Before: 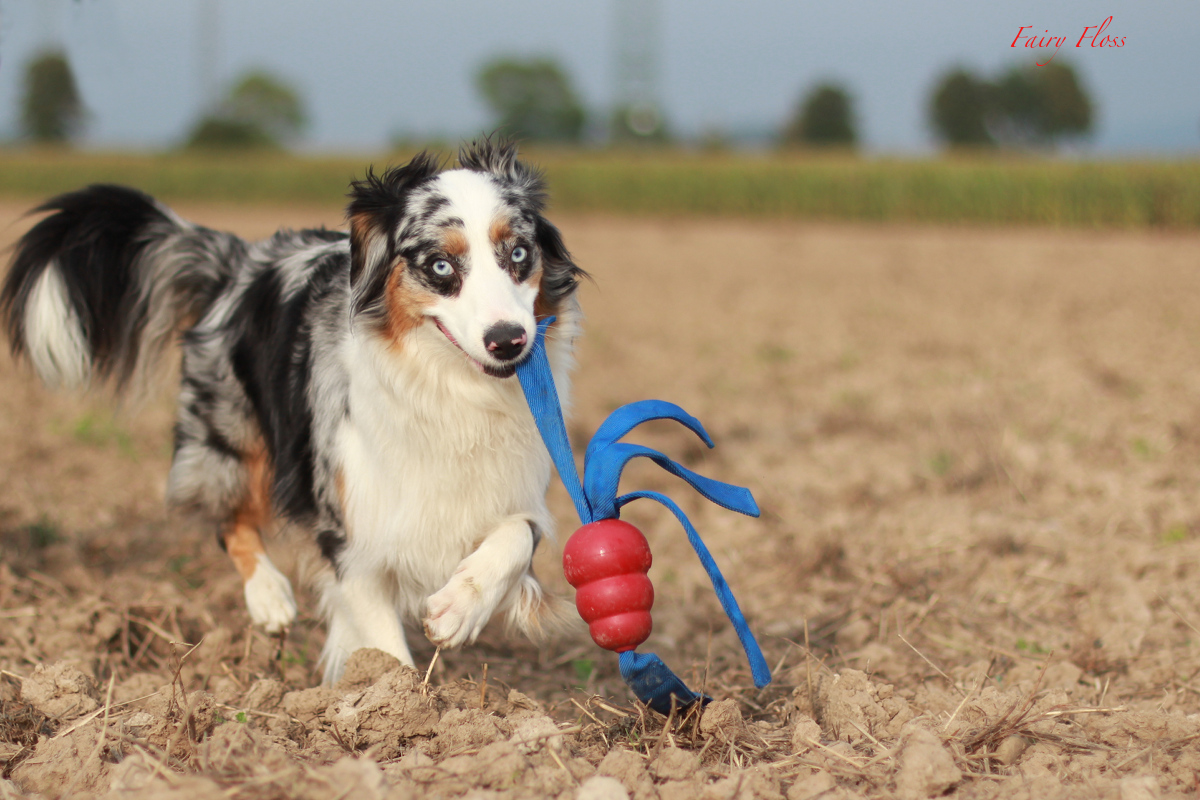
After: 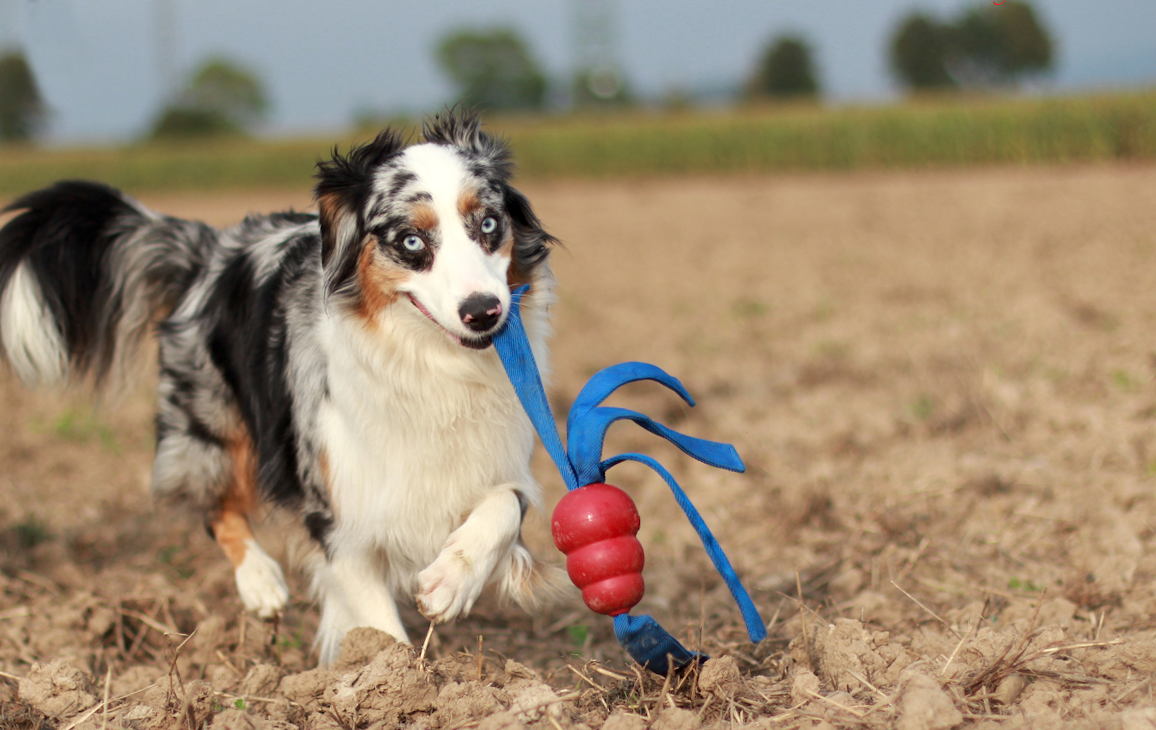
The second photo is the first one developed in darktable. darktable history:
rotate and perspective: rotation -3.52°, crop left 0.036, crop right 0.964, crop top 0.081, crop bottom 0.919
contrast equalizer: octaves 7, y [[0.6 ×6], [0.55 ×6], [0 ×6], [0 ×6], [0 ×6]], mix 0.2
